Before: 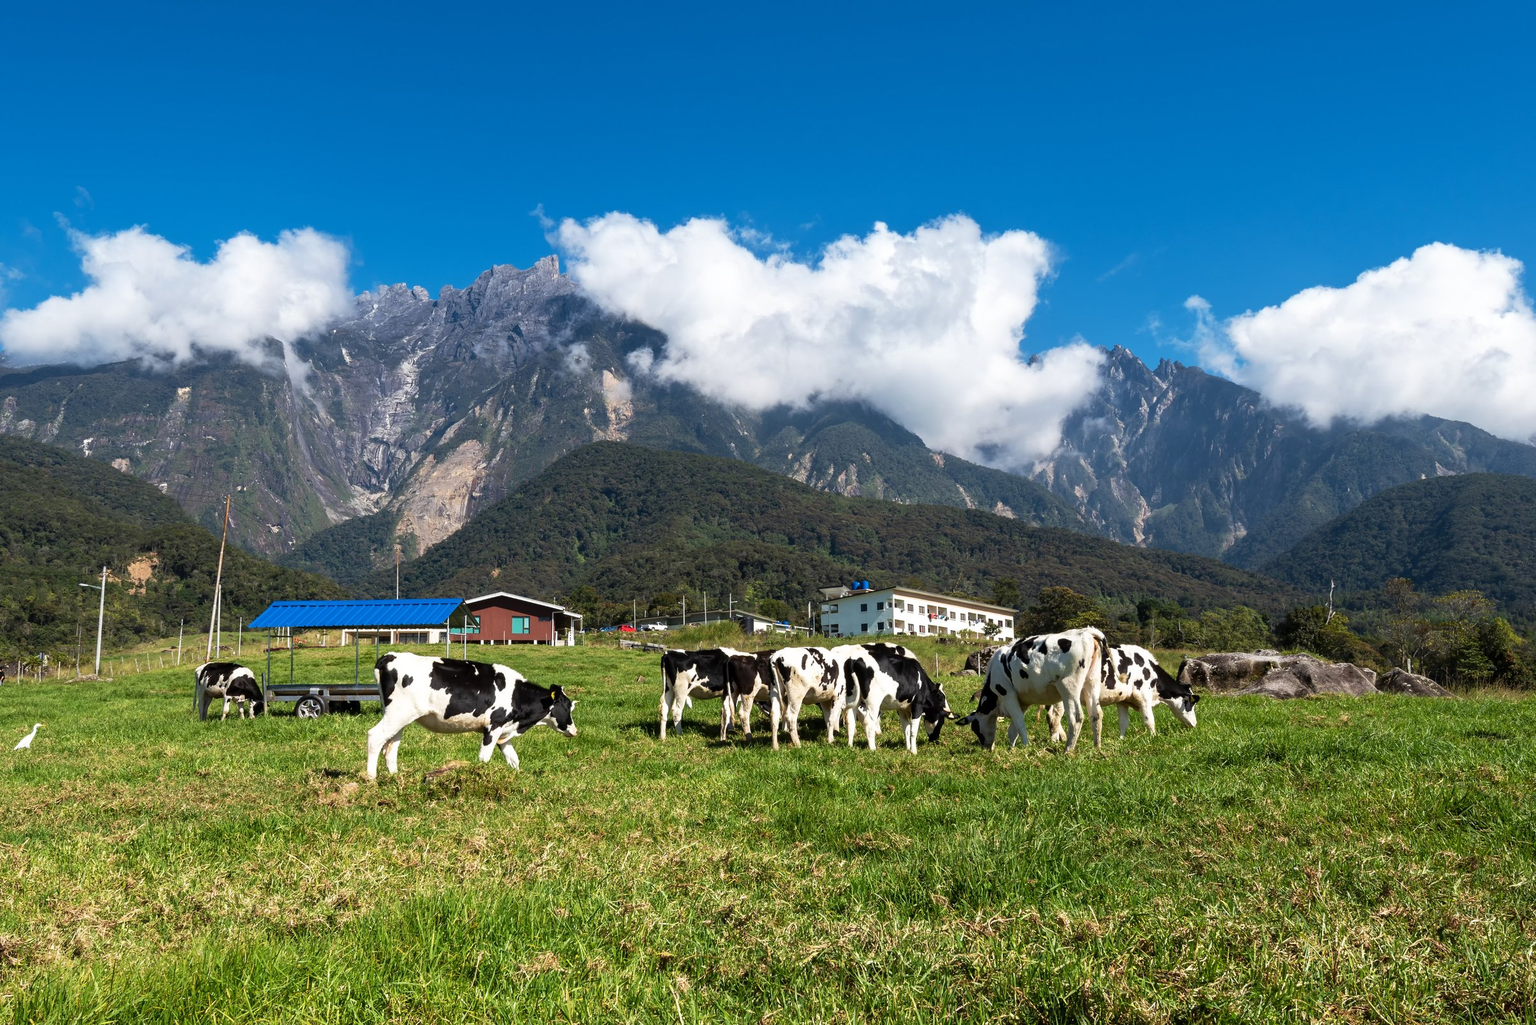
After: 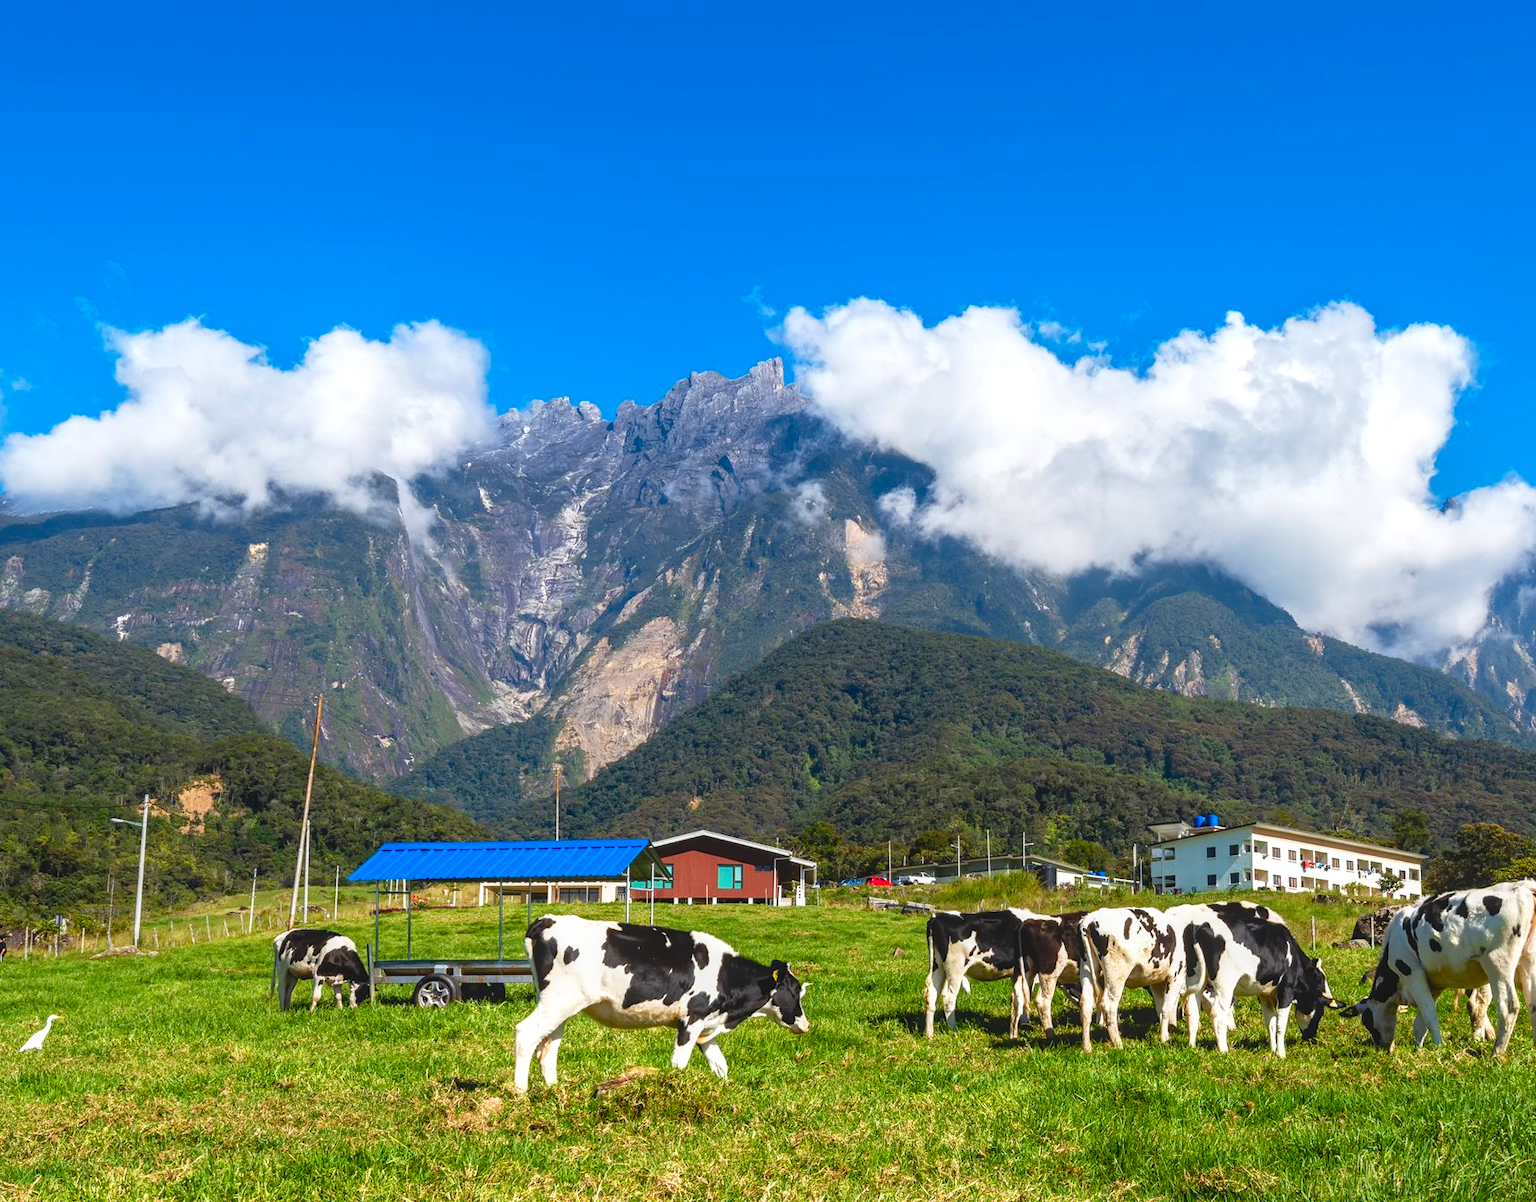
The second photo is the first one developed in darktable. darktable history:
crop: right 28.66%, bottom 16.357%
shadows and highlights: shadows 2.96, highlights -16.7, soften with gaussian
color balance rgb: perceptual saturation grading › global saturation 20%, perceptual saturation grading › highlights -24.889%, perceptual saturation grading › shadows 24.934%
tone equalizer: -8 EV -0.408 EV, -7 EV -0.363 EV, -6 EV -0.327 EV, -5 EV -0.239 EV, -3 EV 0.238 EV, -2 EV 0.308 EV, -1 EV 0.367 EV, +0 EV 0.392 EV, smoothing 1
contrast brightness saturation: contrast -0.197, saturation 0.188
local contrast: on, module defaults
